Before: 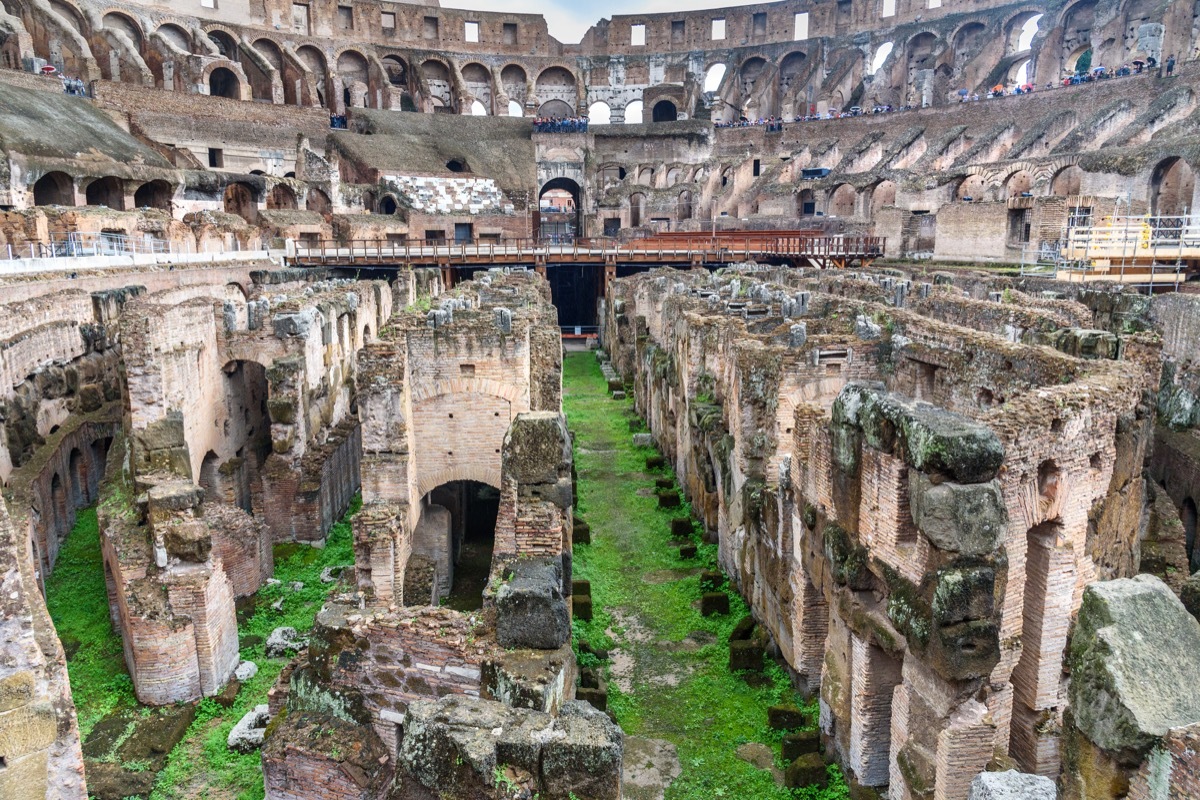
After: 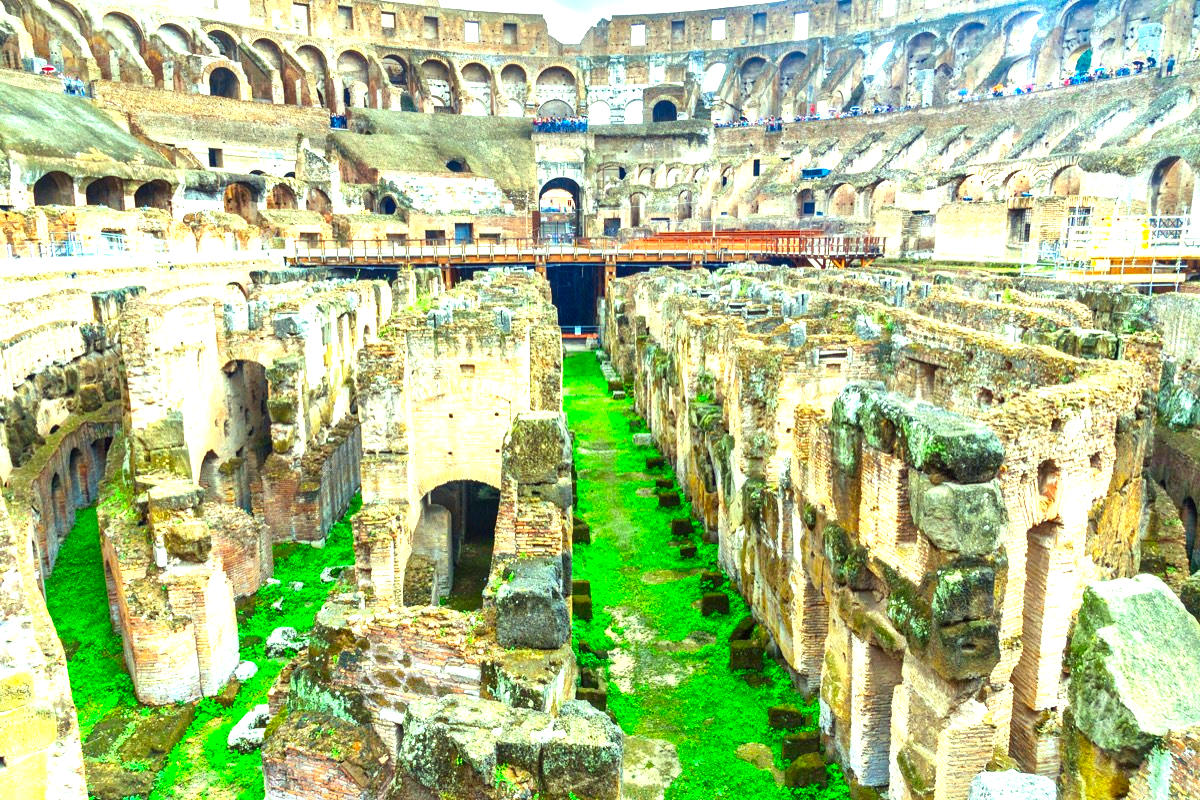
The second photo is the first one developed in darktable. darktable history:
color correction: highlights a* -10.77, highlights b* 9.8, saturation 1.72
exposure: black level correction 0, exposure 1.5 EV, compensate exposure bias true, compensate highlight preservation false
white balance: emerald 1
